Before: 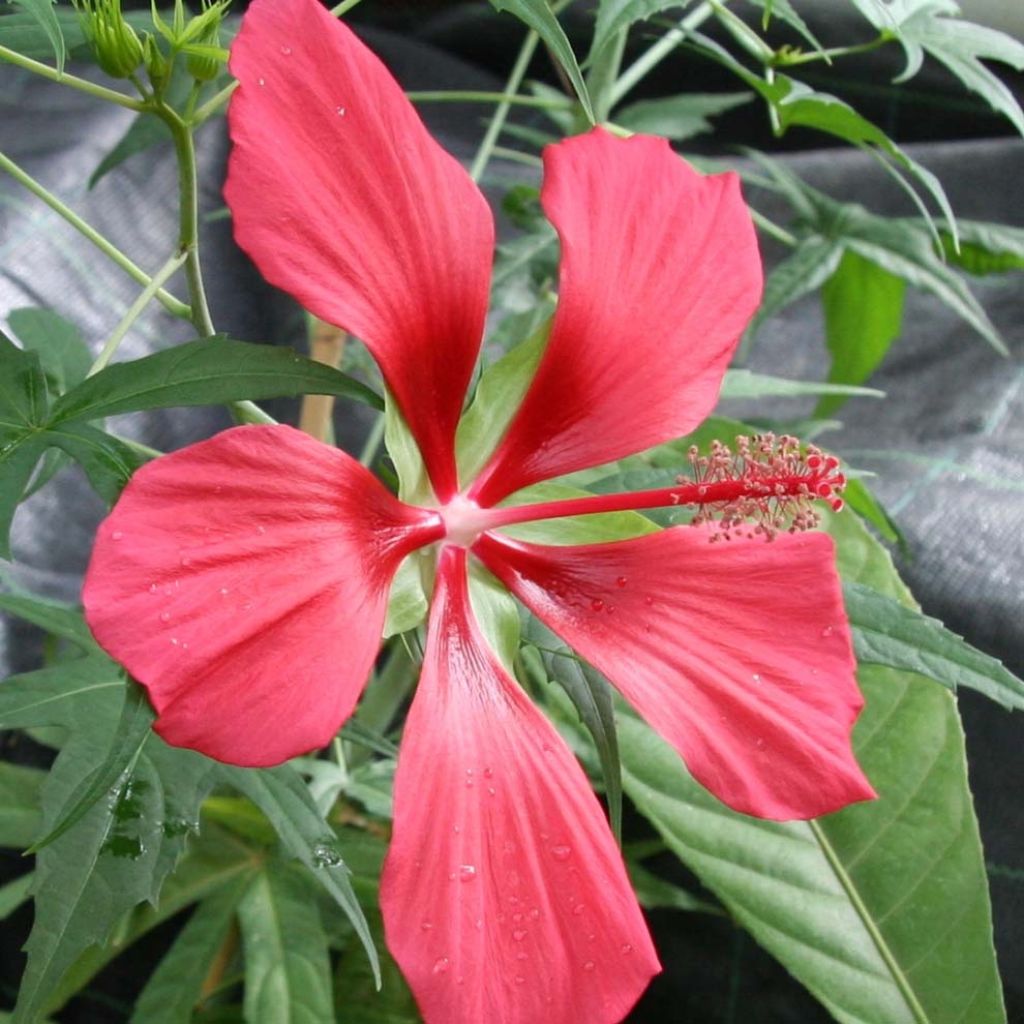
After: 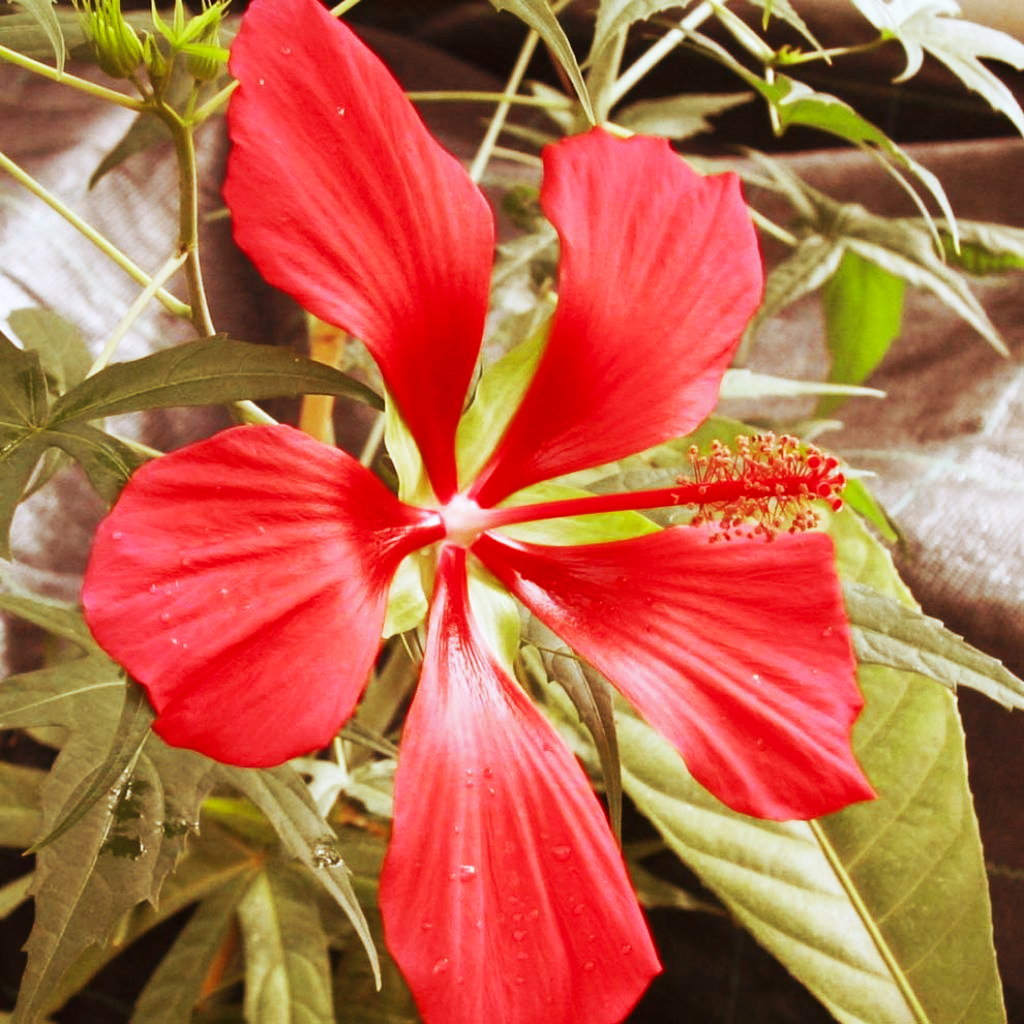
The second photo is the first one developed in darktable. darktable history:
tone curve: curves: ch0 [(0, 0) (0.003, 0.017) (0.011, 0.018) (0.025, 0.03) (0.044, 0.051) (0.069, 0.075) (0.1, 0.104) (0.136, 0.138) (0.177, 0.183) (0.224, 0.237) (0.277, 0.294) (0.335, 0.361) (0.399, 0.446) (0.468, 0.552) (0.543, 0.66) (0.623, 0.753) (0.709, 0.843) (0.801, 0.912) (0.898, 0.962) (1, 1)], preserve colors none
color look up table: target L [87.85, 81.8, 84.44, 88.54, 72.05, 73, 71.82, 68.52, 59.67, 44.3, 29.68, 200.09, 82.22, 65.59, 68.41, 53.22, 60.59, 60.13, 45.23, 42.54, 36.55, 36.26, 30.22, 33.97, 20.31, 0.86, 91.64, 86.23, 65.74, 72.73, 55.53, 52.06, 49.24, 58.08, 50.84, 62.71, 57.56, 43.89, 39.54, 40.29, 31.61, 21.28, 12.18, 90.68, 80.23, 79.33, 75.75, 65.39, 34.02], target a [-42.67, -48.13, -48.91, -21.69, -46.85, -18.23, -50.09, -38.32, -12.23, -15, -9.165, 0, -9.75, 17.33, 0.93, 43.48, 18.51, 11.33, 60.14, 55.4, 44.68, 35.07, 30.47, 49.3, 39.85, 2.72, 1.612, 17.12, 36.03, 20.35, 59.92, 72.77, 67.43, 6.679, 38.14, 2.919, 10.15, 63.63, 53.98, 57.09, 3.809, 39.12, 26.47, -13.58, -50.03, -14.32, -13.39, -19.94, -5.761], target b [85.11, 75.43, 32.41, 11.13, 3.901, 59.47, 29.93, 59.12, 31.25, 16.03, 32.37, 0, 69.47, 61.27, 62.45, 54.56, 34.65, 54.94, 50.13, 43.5, 40.17, 45.9, 26.91, 46.79, 31.99, 1.082, -7.742, -19.73, -15.18, -36.62, -47.04, -57.39, -26.62, 7.264, -18.18, -49.6, -20.48, -72.54, 4.468, -47.09, -22.78, 23.87, -13.15, -13.63, -29.99, -6.651, -27.86, -44.51, -4.973], num patches 49
